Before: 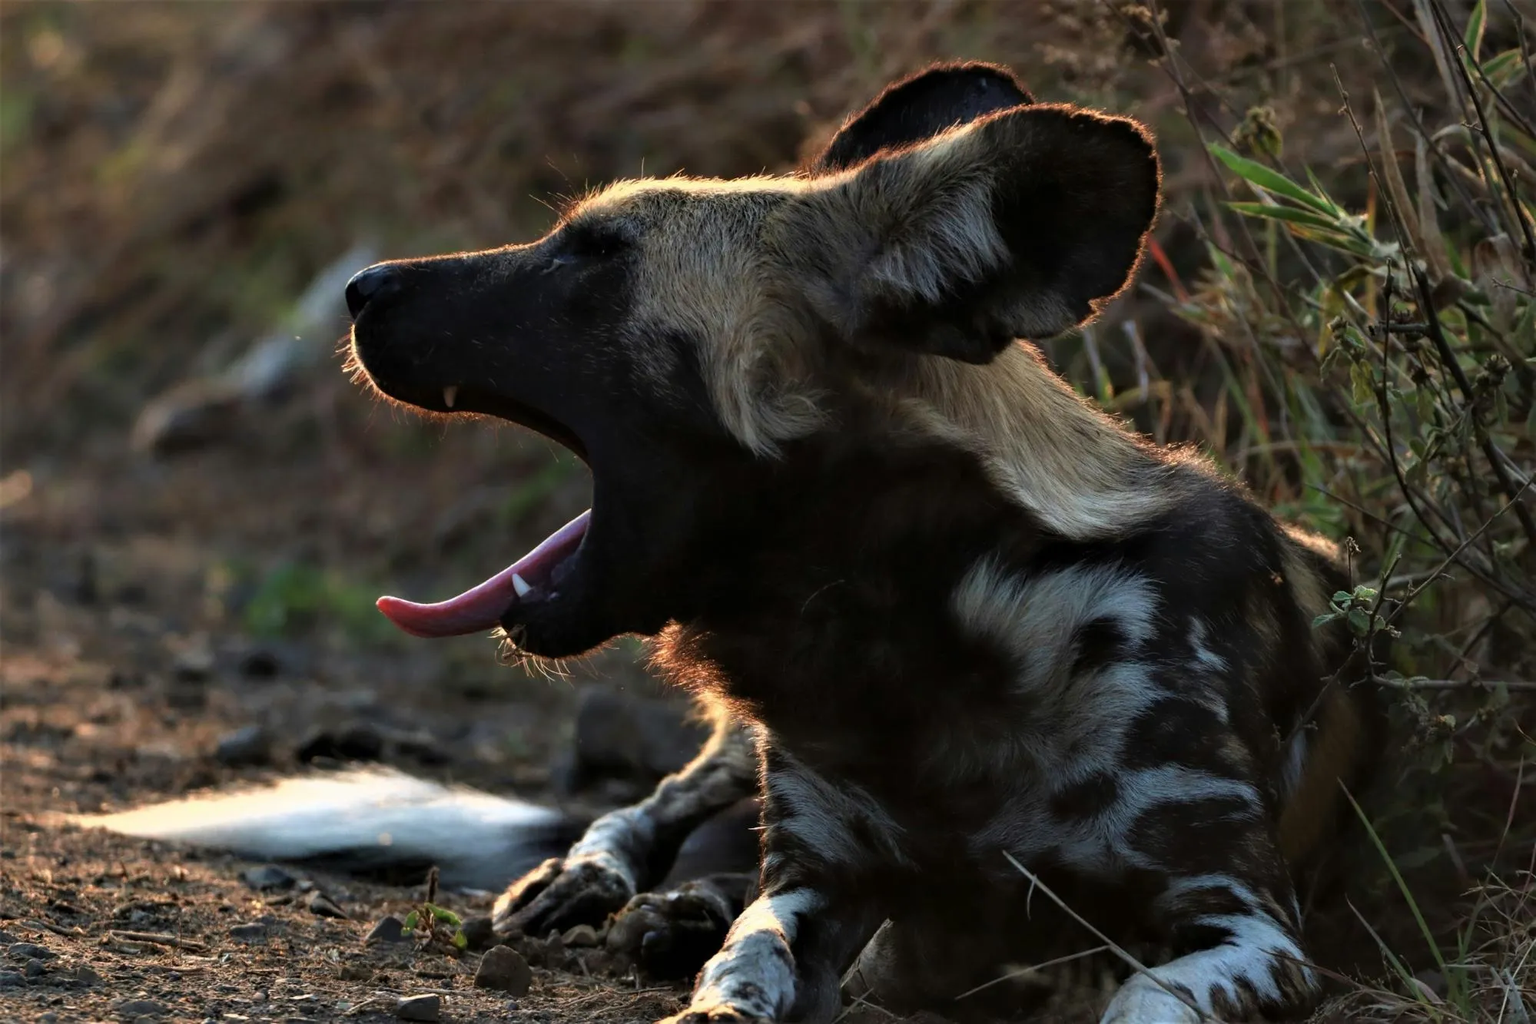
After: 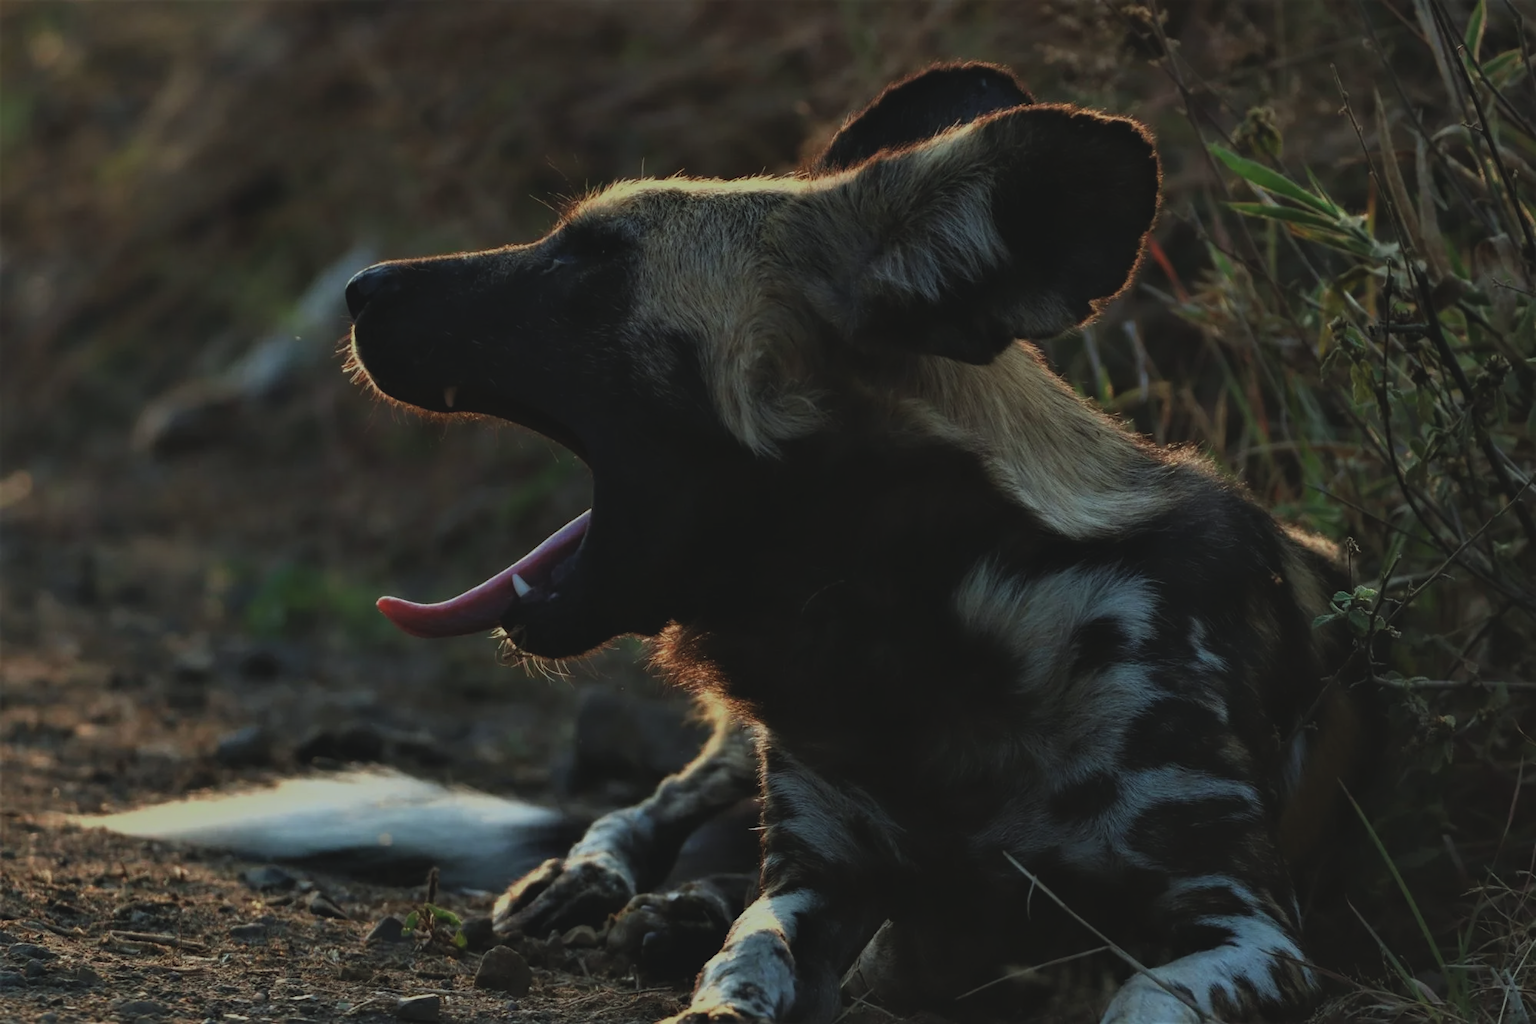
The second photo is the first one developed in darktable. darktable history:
color correction: highlights a* -6.69, highlights b* 0.49
exposure: black level correction -0.016, exposure -1.018 EV, compensate highlight preservation false
